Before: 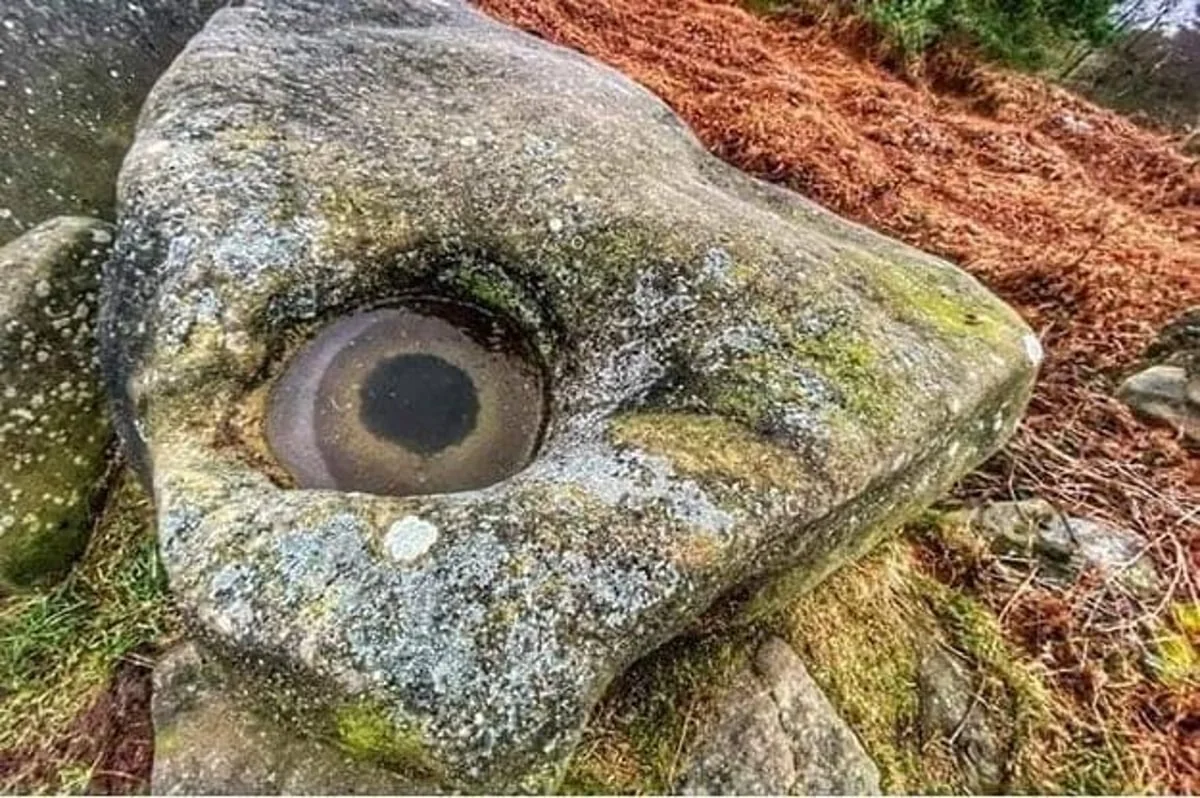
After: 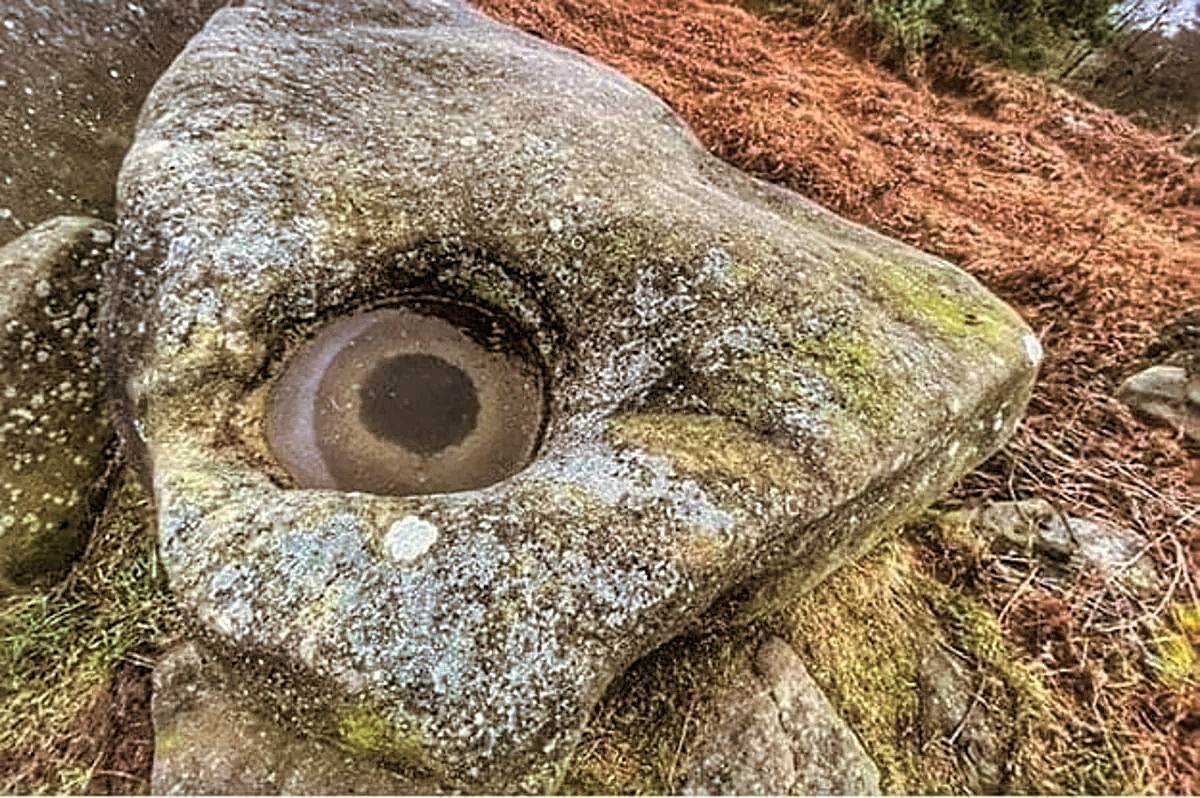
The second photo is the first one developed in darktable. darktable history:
sharpen: on, module defaults
split-toning: shadows › hue 32.4°, shadows › saturation 0.51, highlights › hue 180°, highlights › saturation 0, balance -60.17, compress 55.19%
